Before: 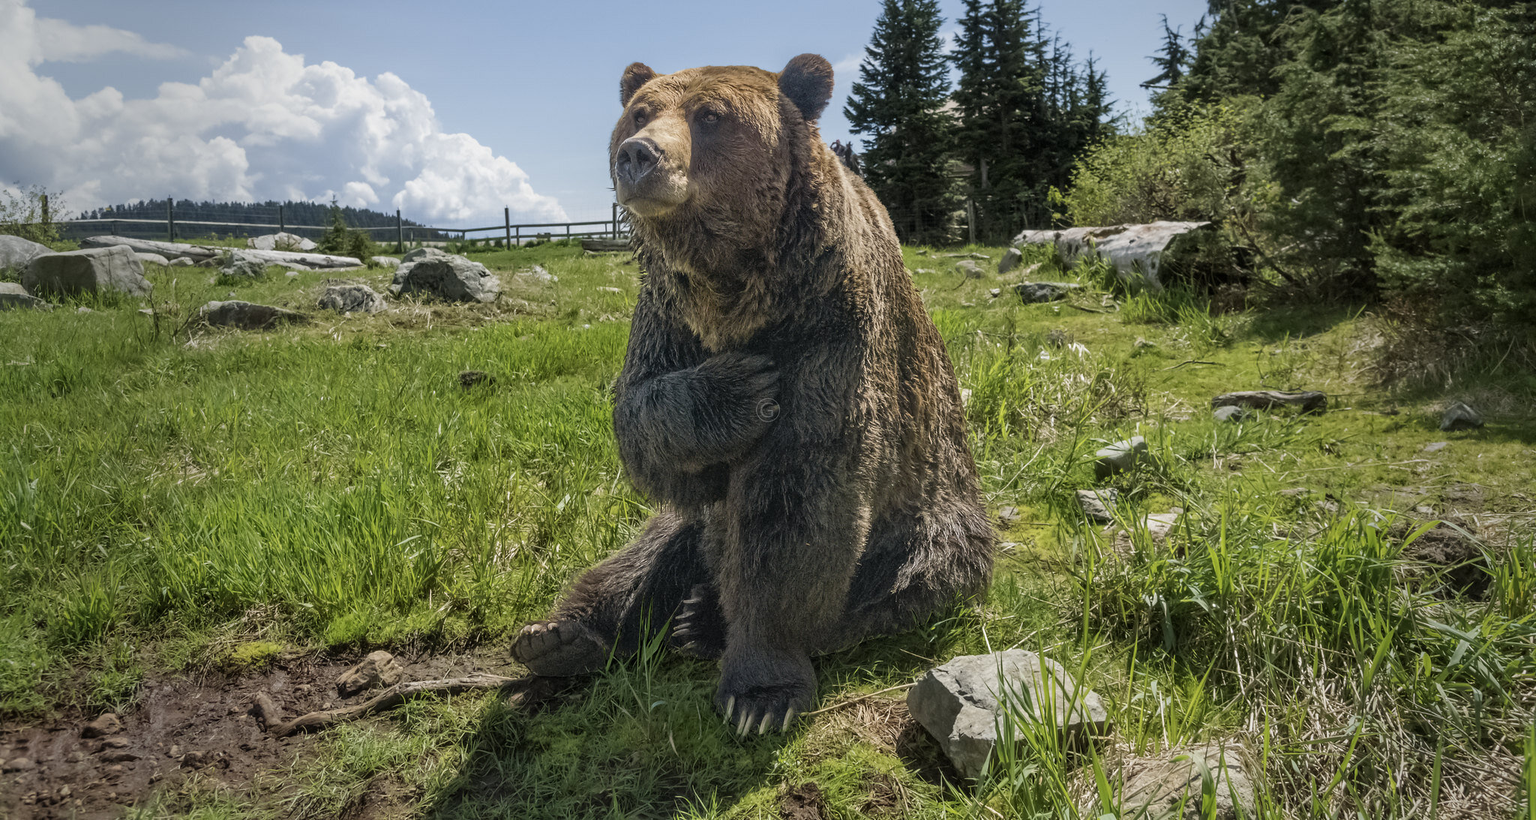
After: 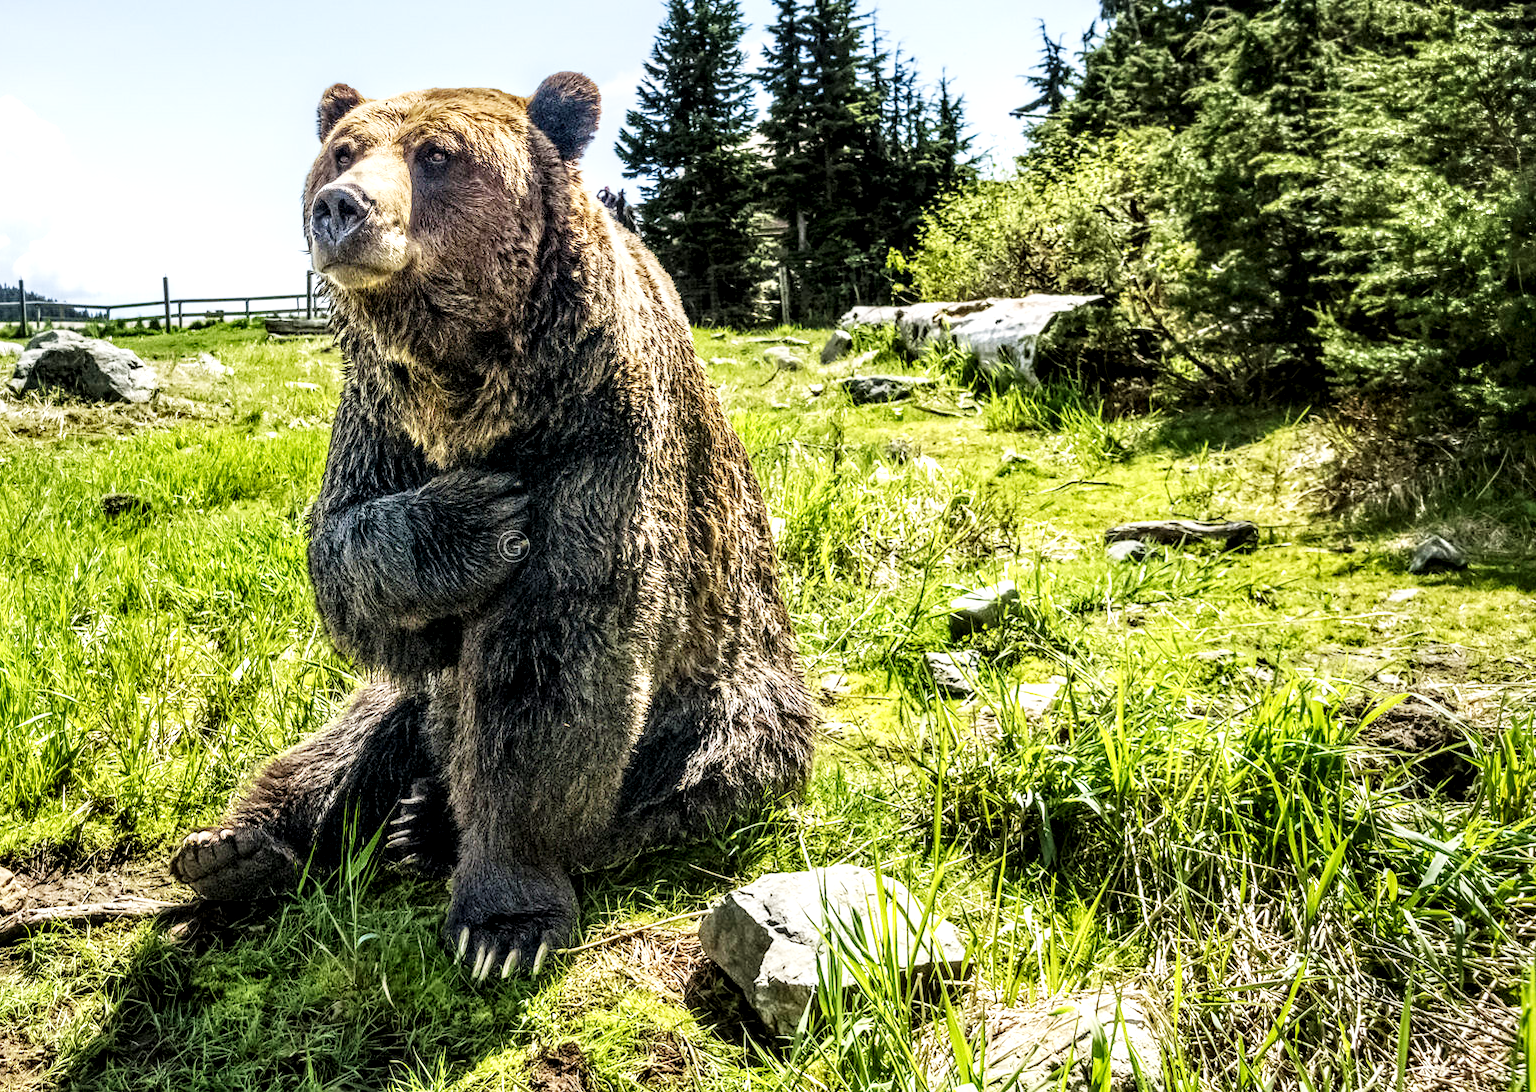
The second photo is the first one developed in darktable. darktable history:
crop and rotate: left 24.904%
local contrast: highlights 60%, shadows 61%, detail 160%
base curve: curves: ch0 [(0, 0) (0.007, 0.004) (0.027, 0.03) (0.046, 0.07) (0.207, 0.54) (0.442, 0.872) (0.673, 0.972) (1, 1)], preserve colors none
contrast brightness saturation: contrast 0.101, brightness 0.038, saturation 0.092
